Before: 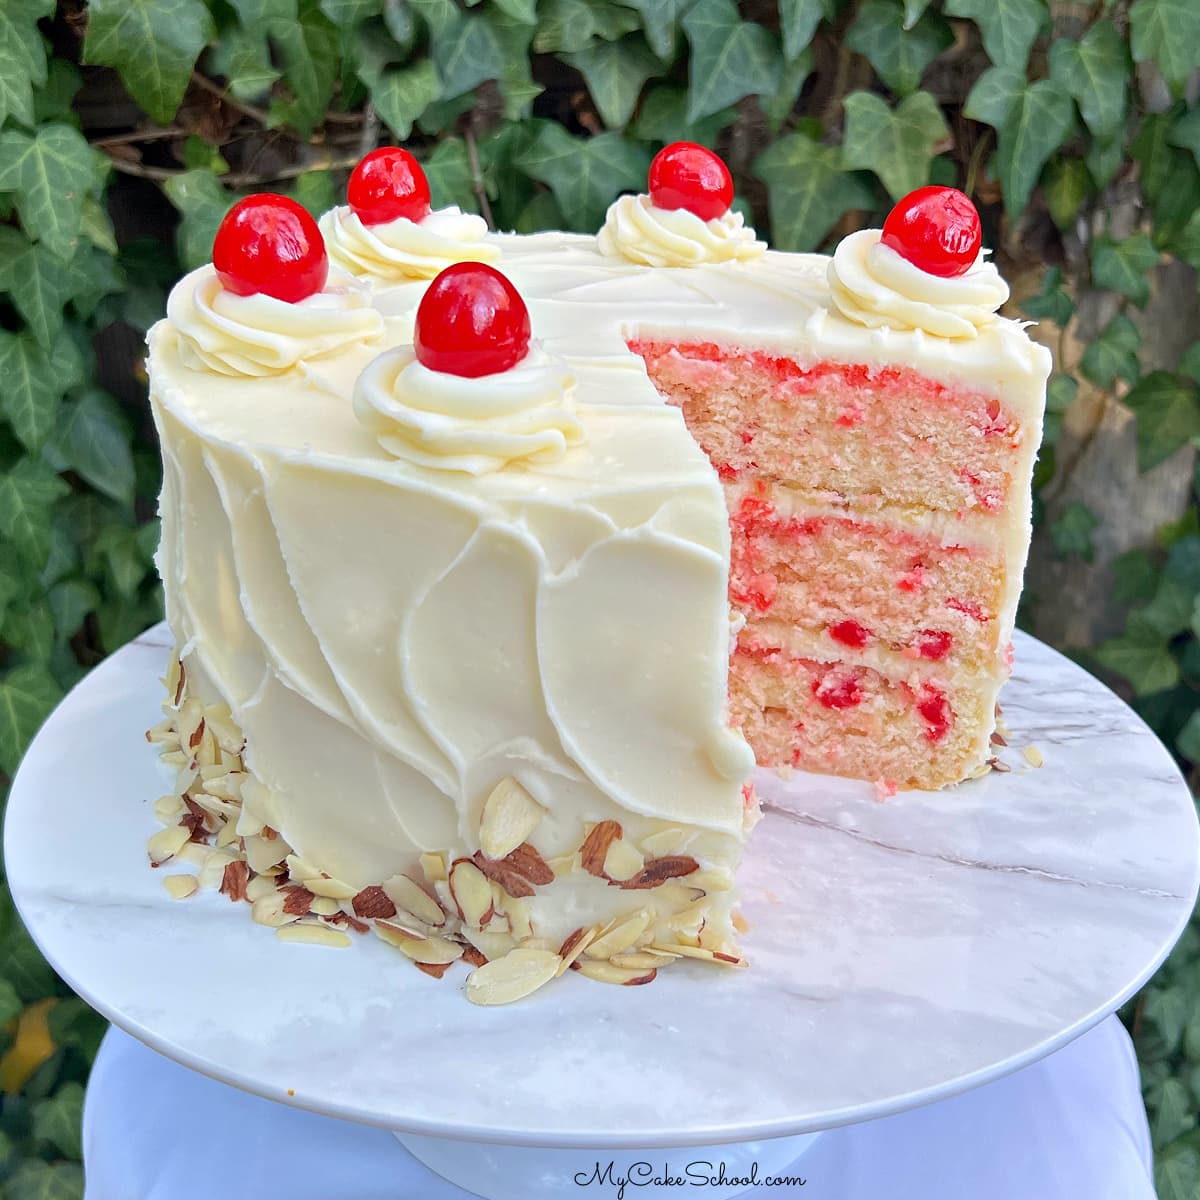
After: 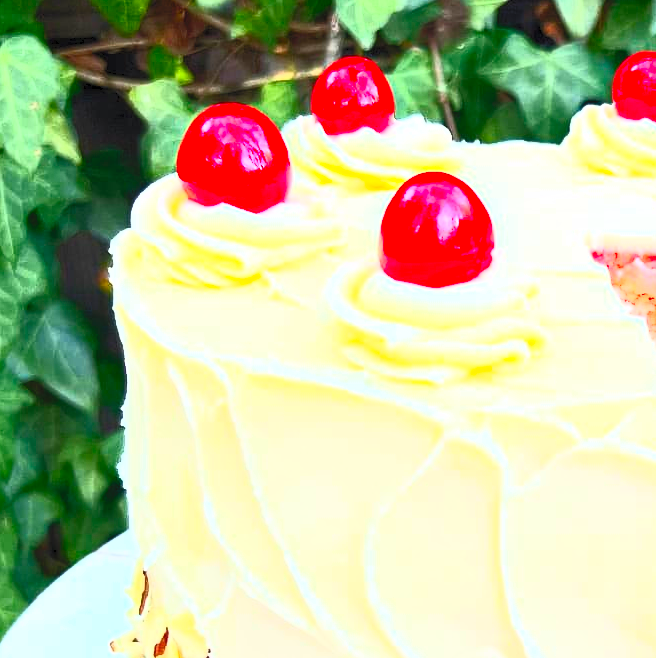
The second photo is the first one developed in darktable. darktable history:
contrast brightness saturation: contrast 1, brightness 1, saturation 1
crop and rotate: left 3.047%, top 7.509%, right 42.236%, bottom 37.598%
